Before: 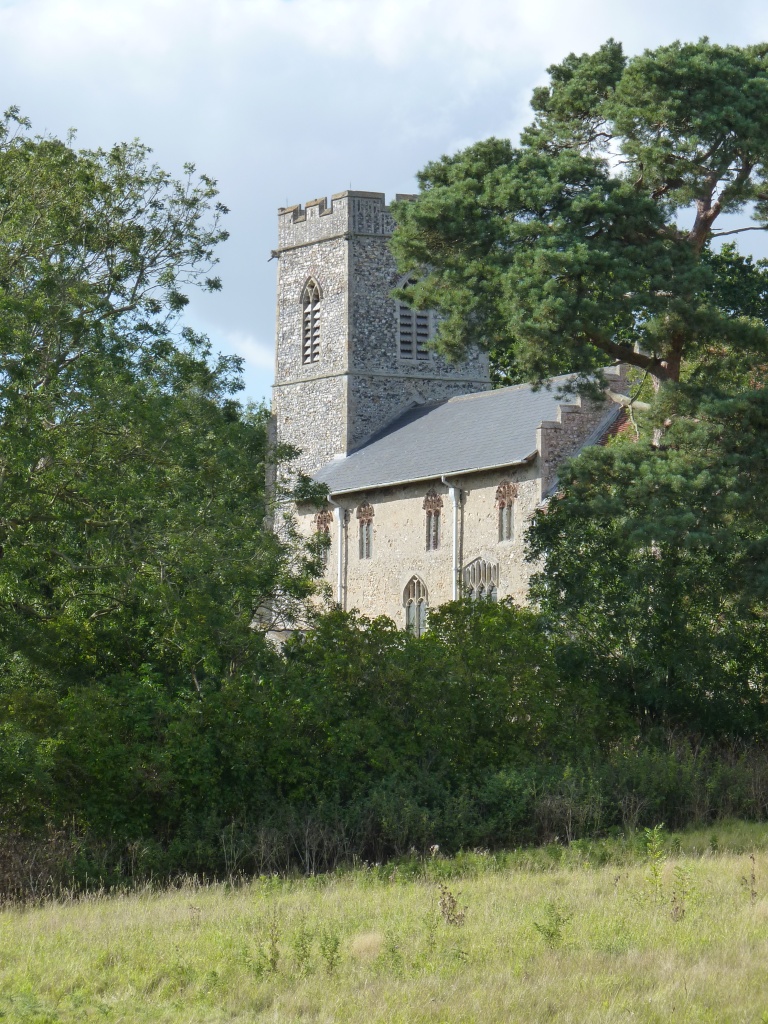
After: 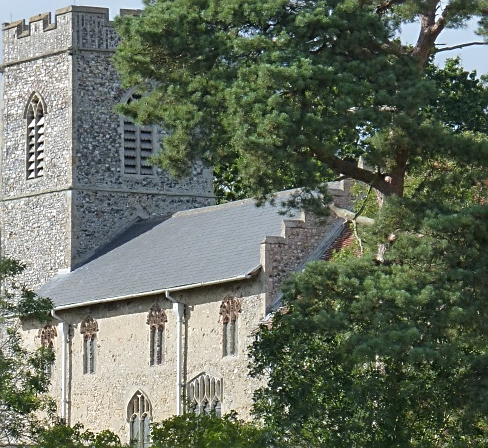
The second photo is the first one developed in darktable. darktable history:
crop: left 36.053%, top 18.106%, right 0.334%, bottom 38.066%
sharpen: on, module defaults
